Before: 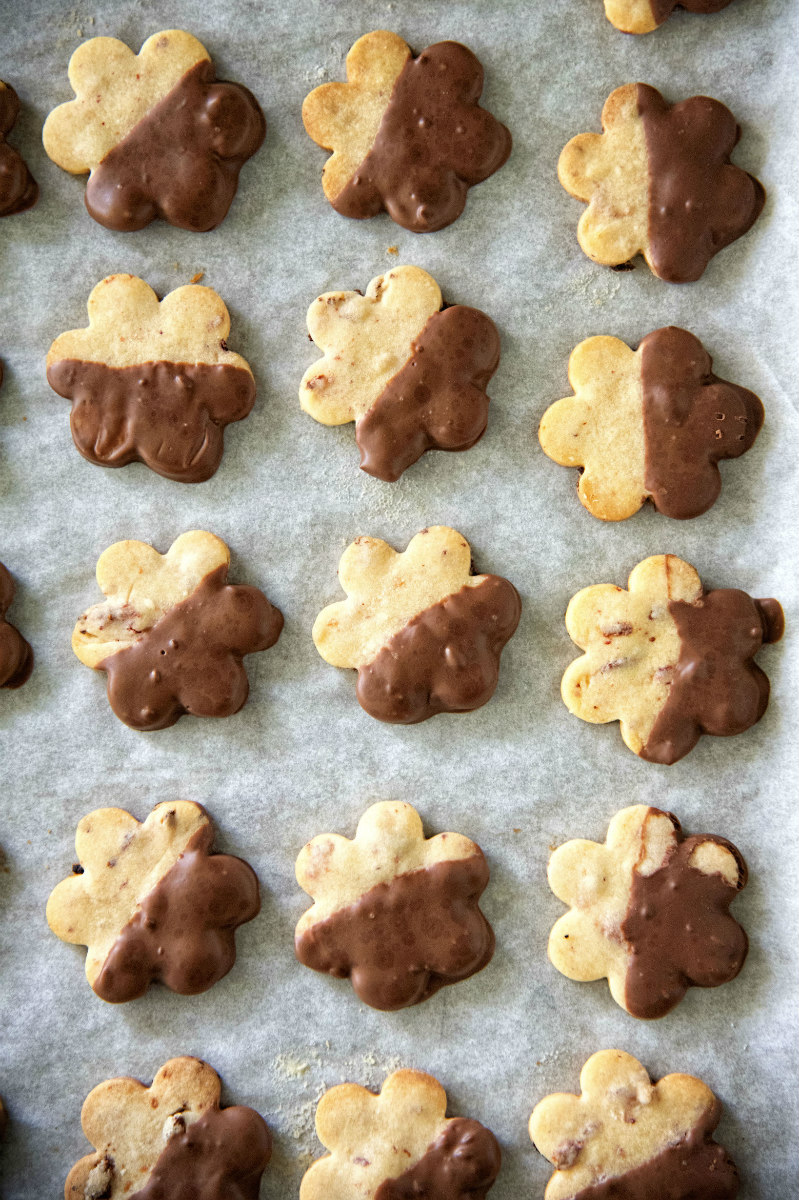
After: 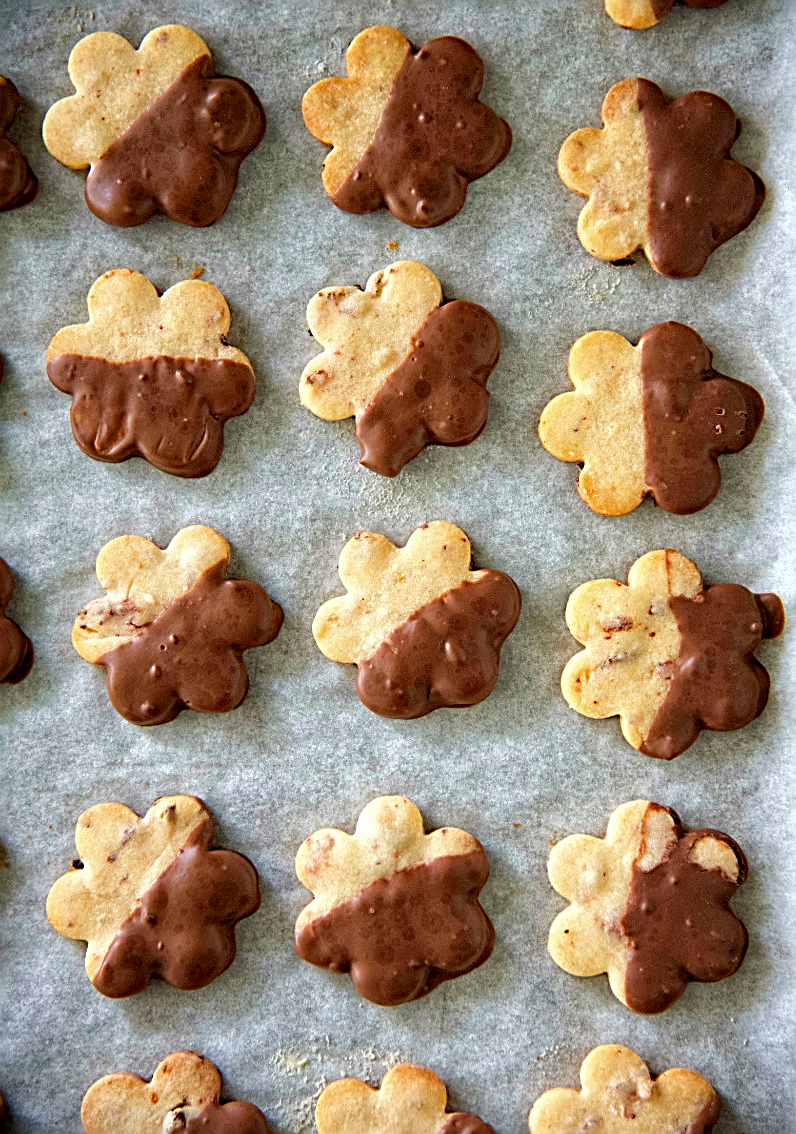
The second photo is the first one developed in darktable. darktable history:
sharpen: radius 2.543, amount 0.636
crop: top 0.448%, right 0.264%, bottom 5.045%
haze removal: compatibility mode true, adaptive false
base curve: curves: ch0 [(0, 0) (0.74, 0.67) (1, 1)]
